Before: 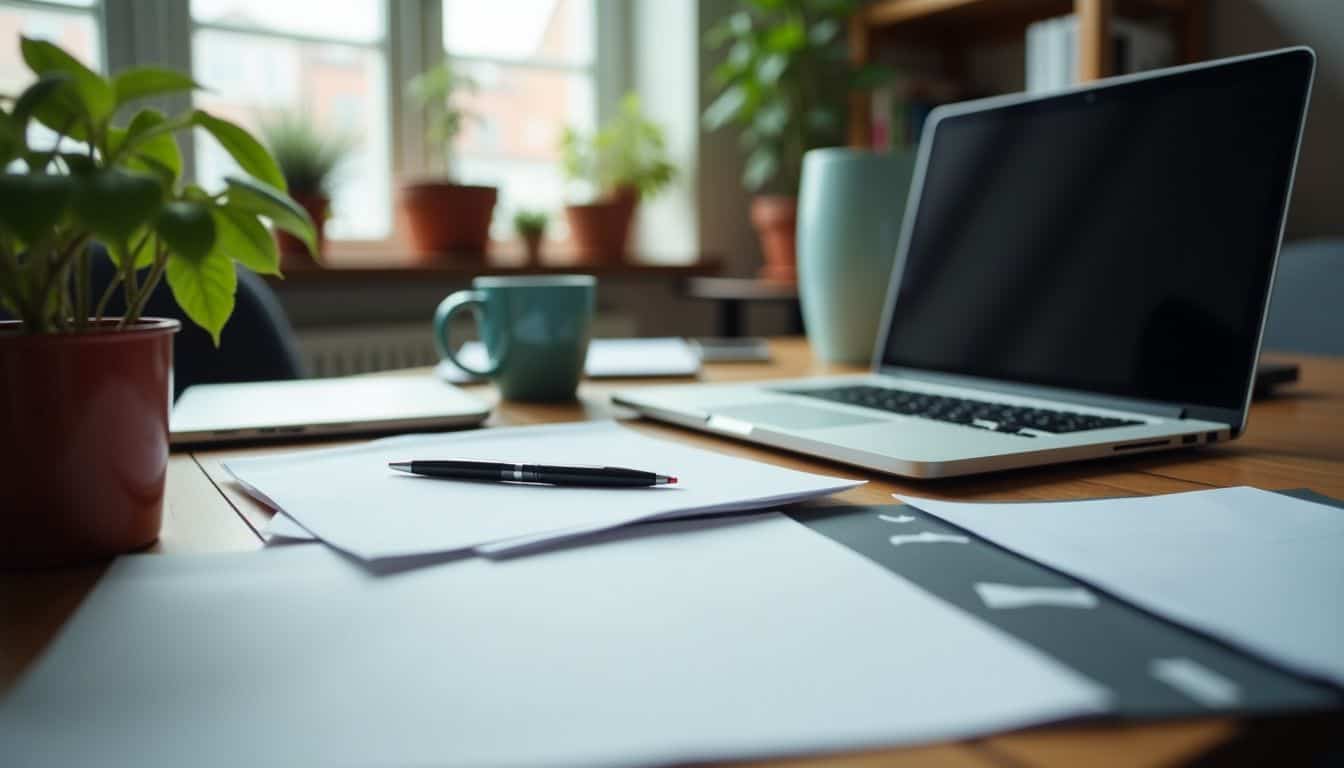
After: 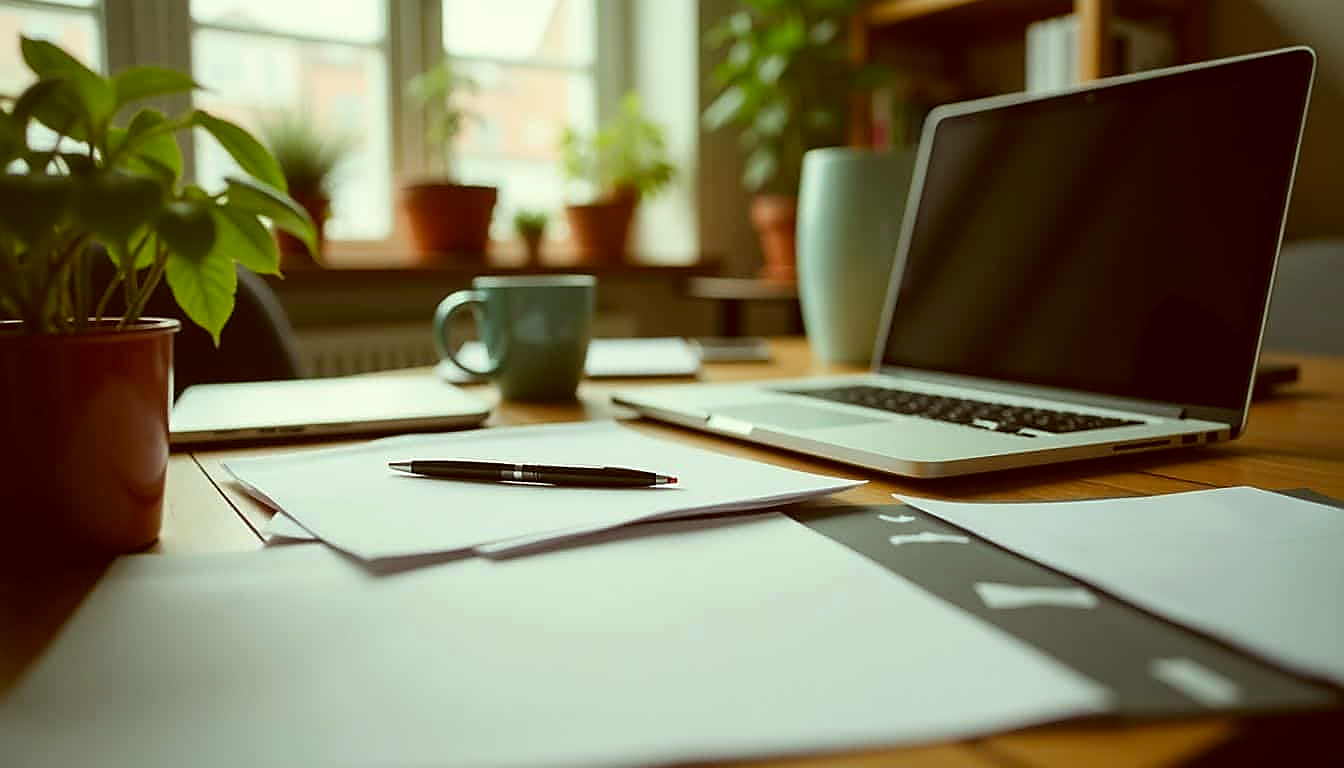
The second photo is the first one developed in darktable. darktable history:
color correction: highlights a* -5.35, highlights b* 9.8, shadows a* 9.25, shadows b* 24.84
sharpen: radius 1.372, amount 1.263, threshold 0.767
